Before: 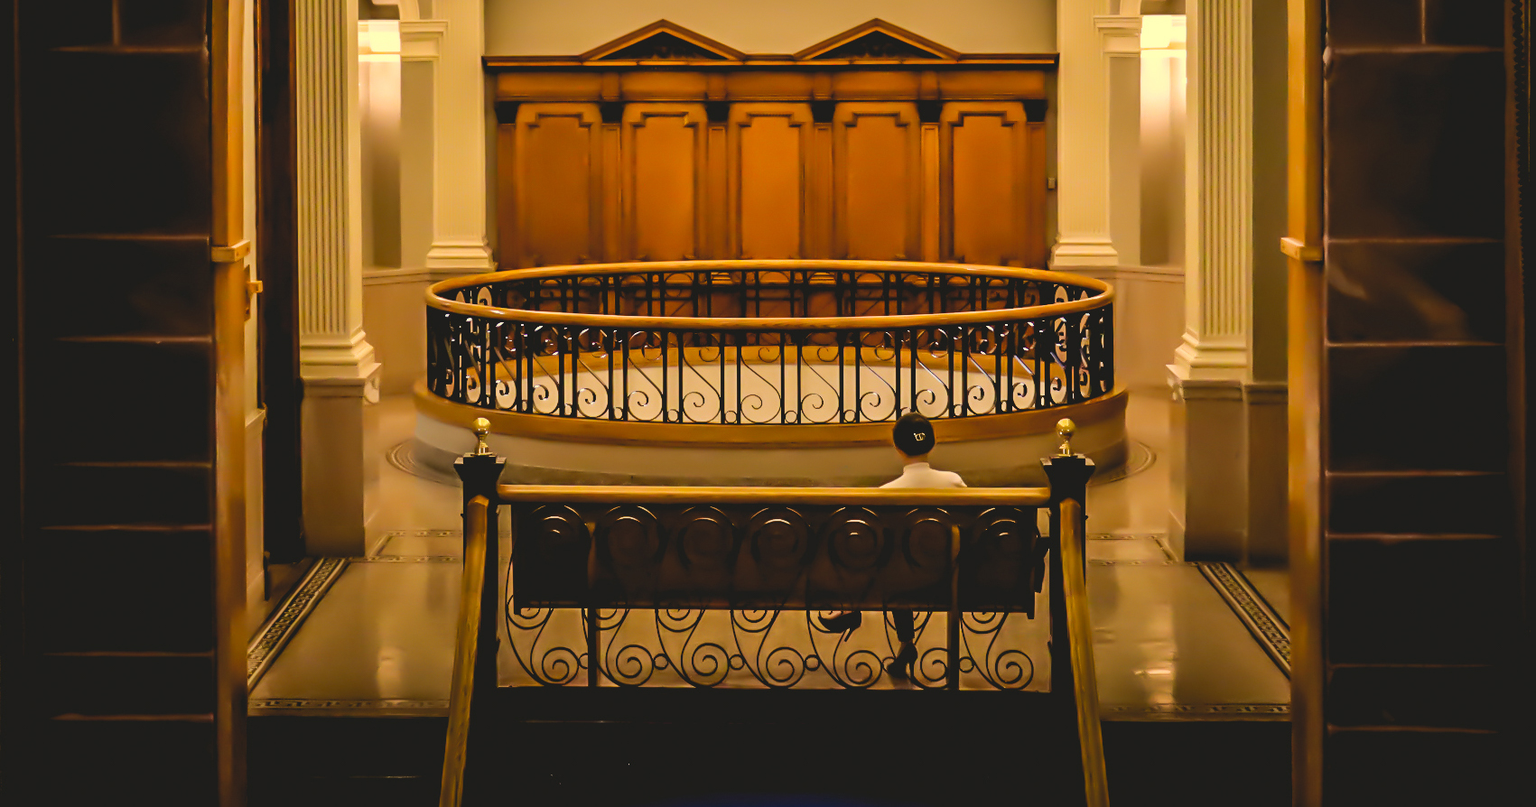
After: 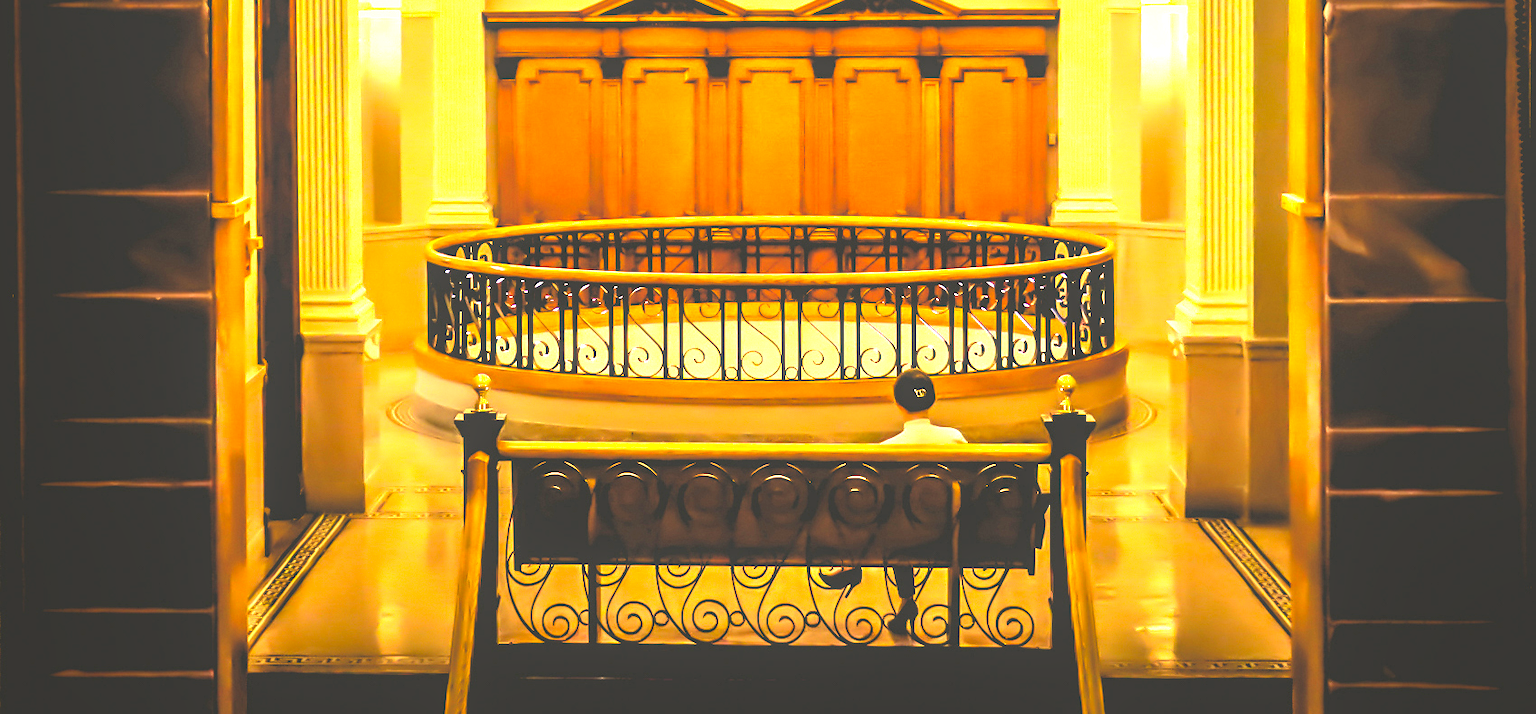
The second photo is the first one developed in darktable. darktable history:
tone equalizer: -8 EV -0.765 EV, -7 EV -0.726 EV, -6 EV -0.581 EV, -5 EV -0.399 EV, -3 EV 0.381 EV, -2 EV 0.6 EV, -1 EV 0.694 EV, +0 EV 0.757 EV
local contrast: detail 109%
crop and rotate: top 5.58%, bottom 5.906%
exposure: black level correction 0, exposure 1.096 EV, compensate highlight preservation false
contrast brightness saturation: brightness 0.085, saturation 0.19
